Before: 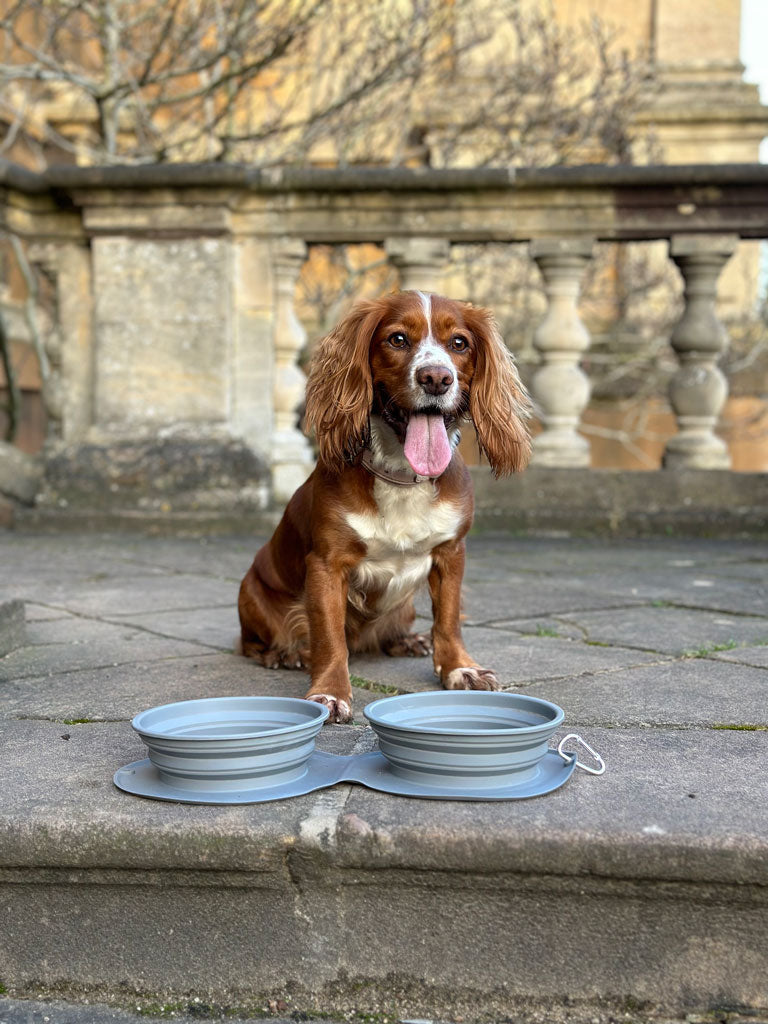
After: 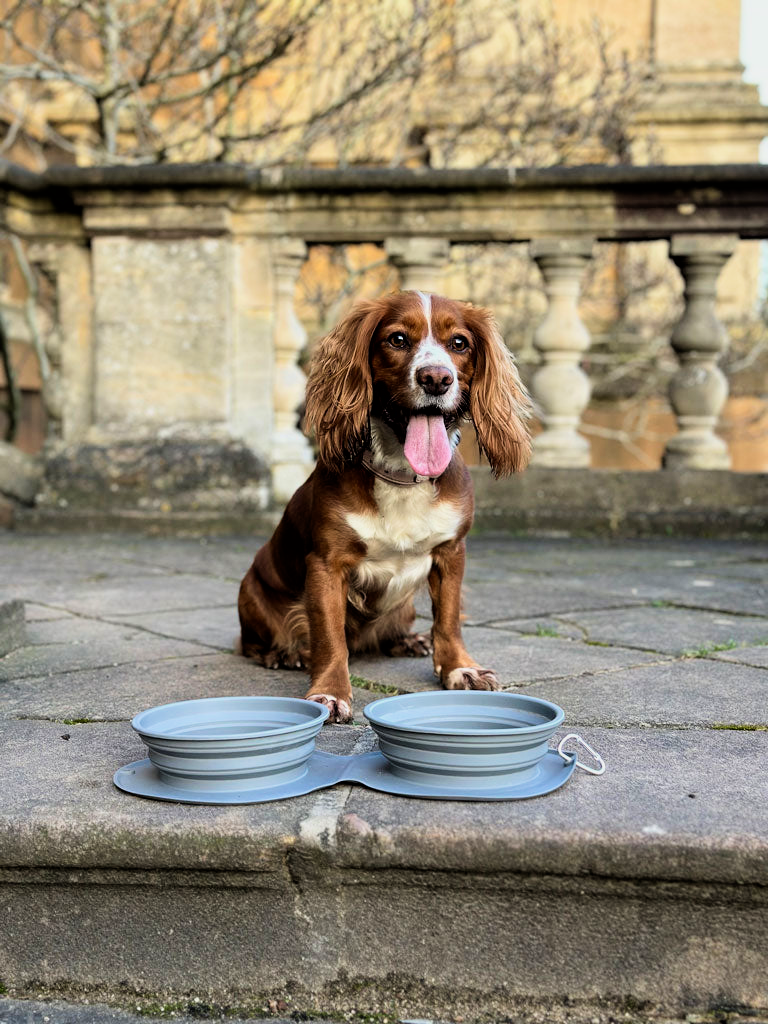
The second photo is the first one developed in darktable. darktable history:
velvia: on, module defaults
filmic rgb: black relative exposure -16 EV, white relative exposure 6.29 EV, hardness 5.1, contrast 1.35
